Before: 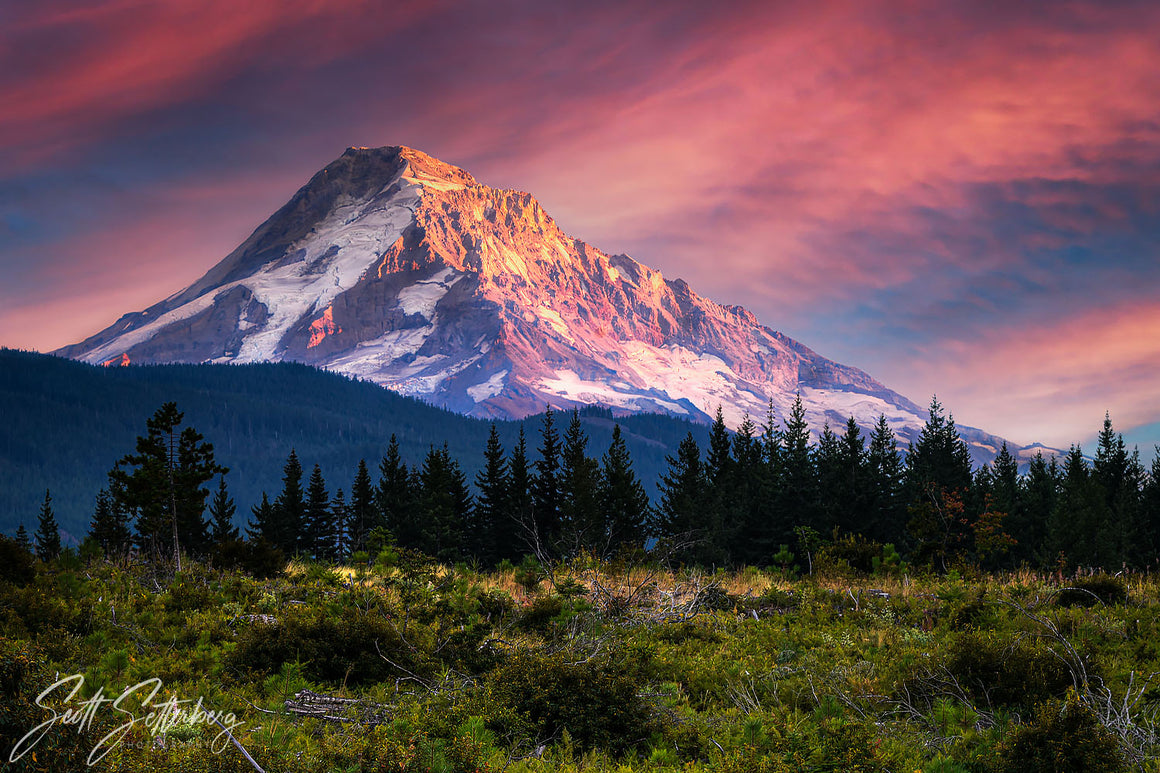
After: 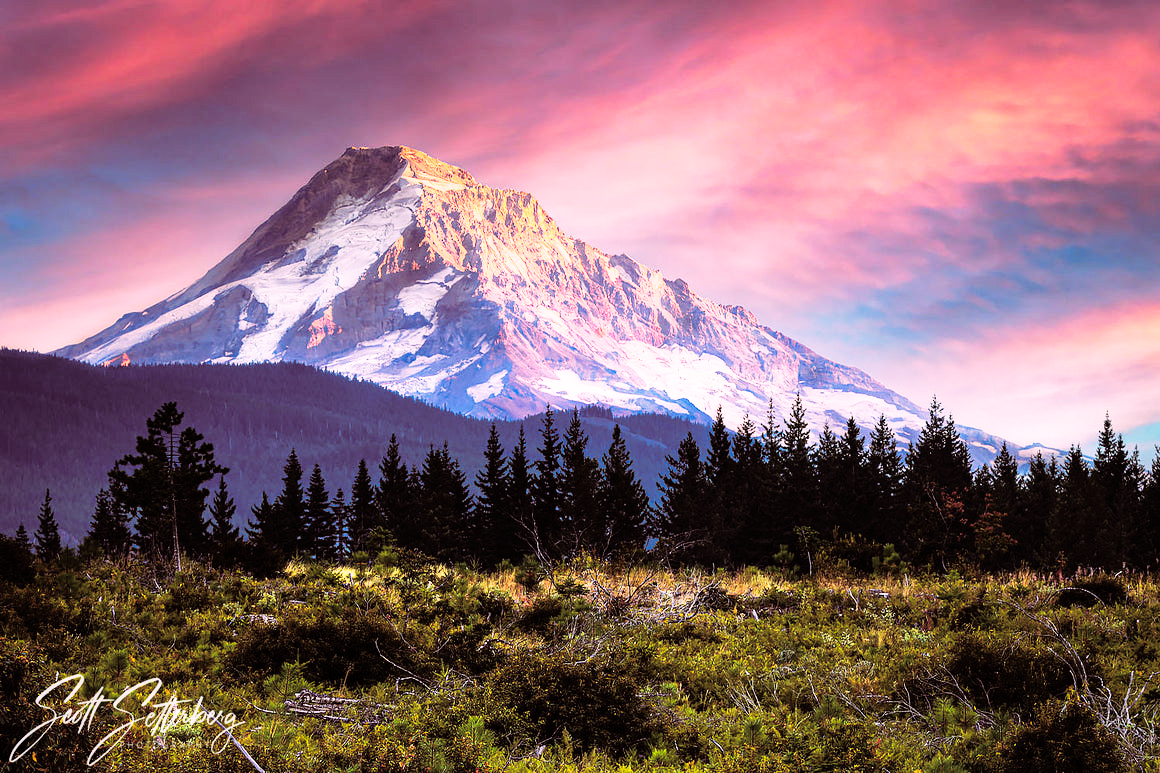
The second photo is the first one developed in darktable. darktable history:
split-toning: highlights › hue 298.8°, highlights › saturation 0.73, compress 41.76%
base curve: curves: ch0 [(0, 0) (0.012, 0.01) (0.073, 0.168) (0.31, 0.711) (0.645, 0.957) (1, 1)], preserve colors none
